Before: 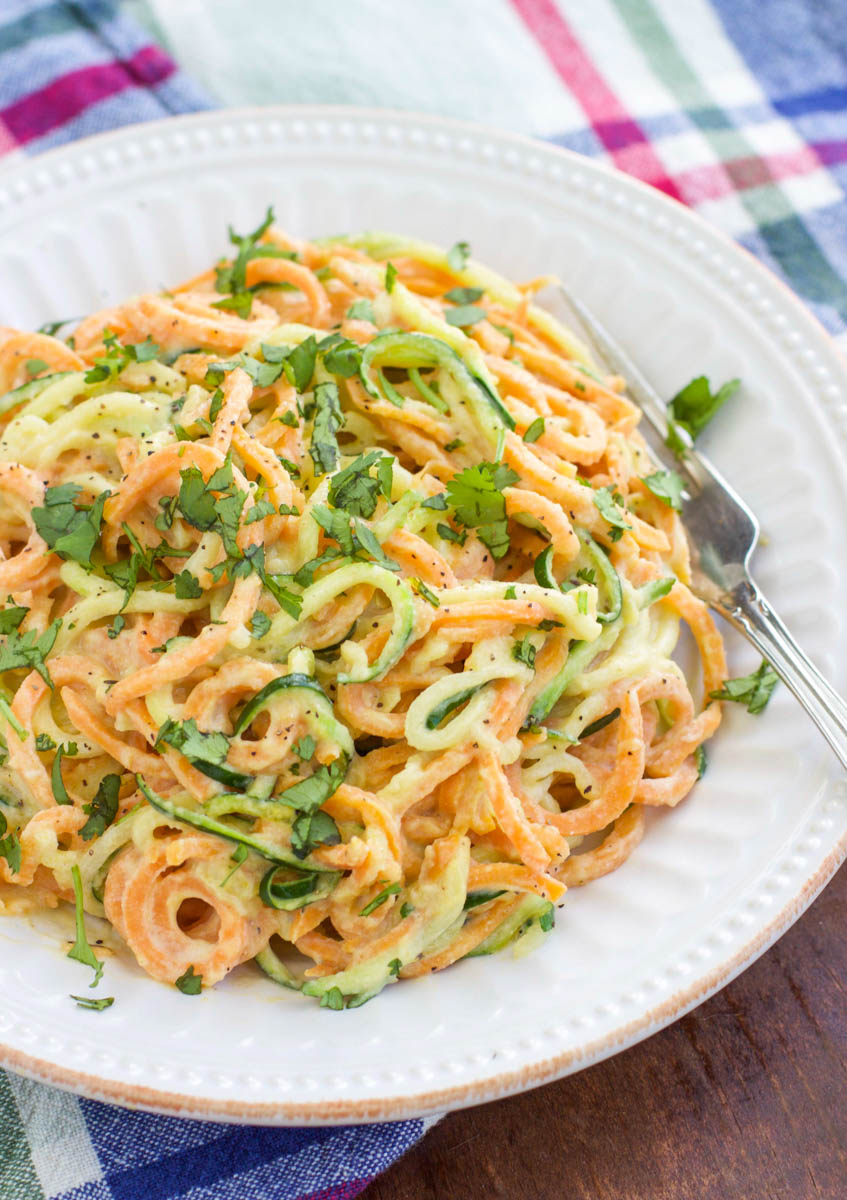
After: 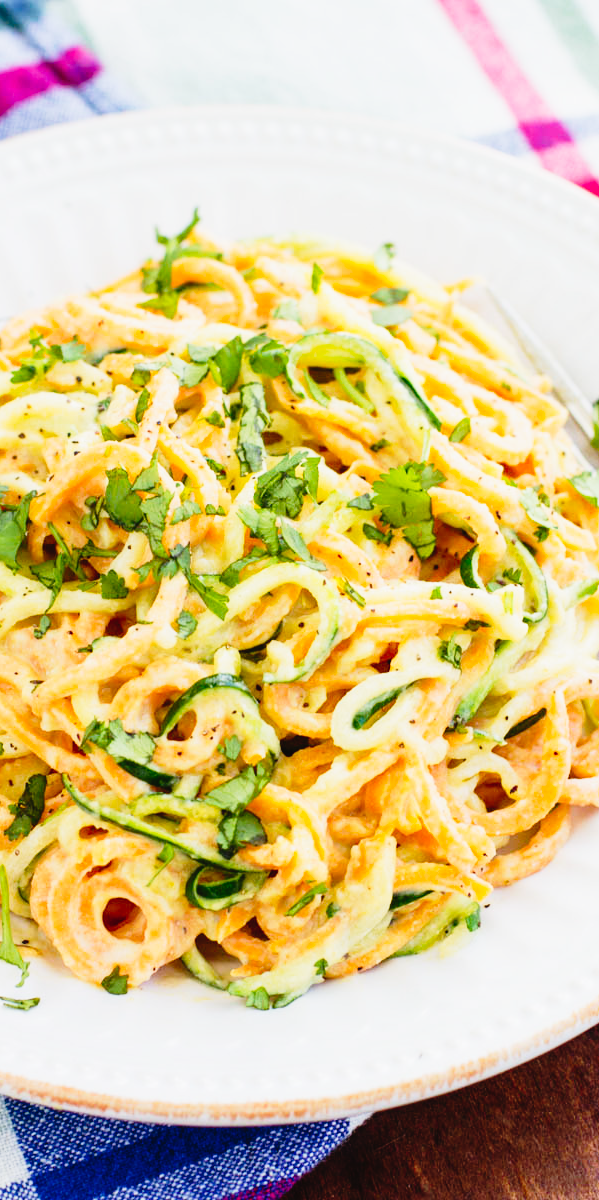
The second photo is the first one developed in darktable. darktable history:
crop and rotate: left 8.961%, right 20.297%
tone curve: curves: ch0 [(0, 0.022) (0.177, 0.086) (0.392, 0.438) (0.704, 0.844) (0.858, 0.938) (1, 0.981)]; ch1 [(0, 0) (0.402, 0.36) (0.476, 0.456) (0.498, 0.501) (0.518, 0.521) (0.58, 0.598) (0.619, 0.65) (0.692, 0.737) (1, 1)]; ch2 [(0, 0) (0.415, 0.438) (0.483, 0.499) (0.503, 0.507) (0.526, 0.537) (0.563, 0.624) (0.626, 0.714) (0.699, 0.753) (0.997, 0.858)], preserve colors none
